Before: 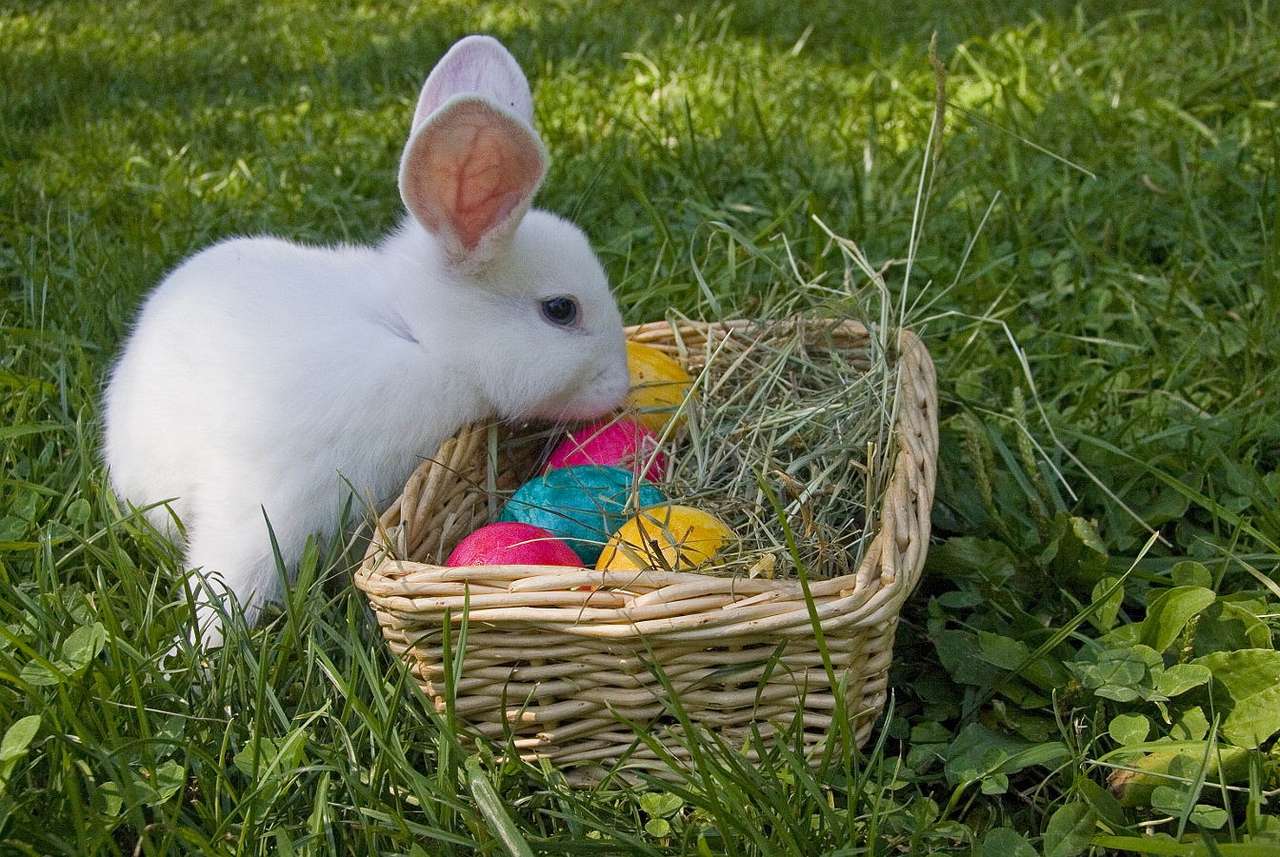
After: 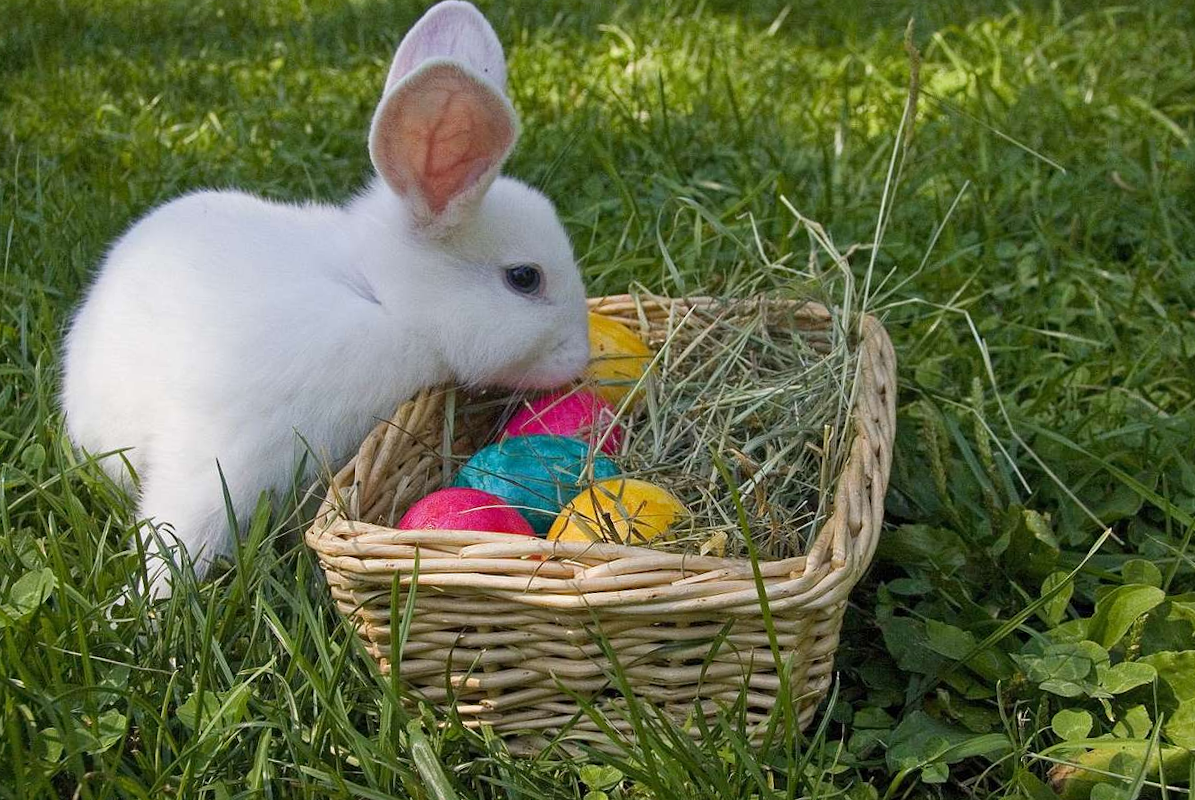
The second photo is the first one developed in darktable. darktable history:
crop and rotate: angle -2.77°
